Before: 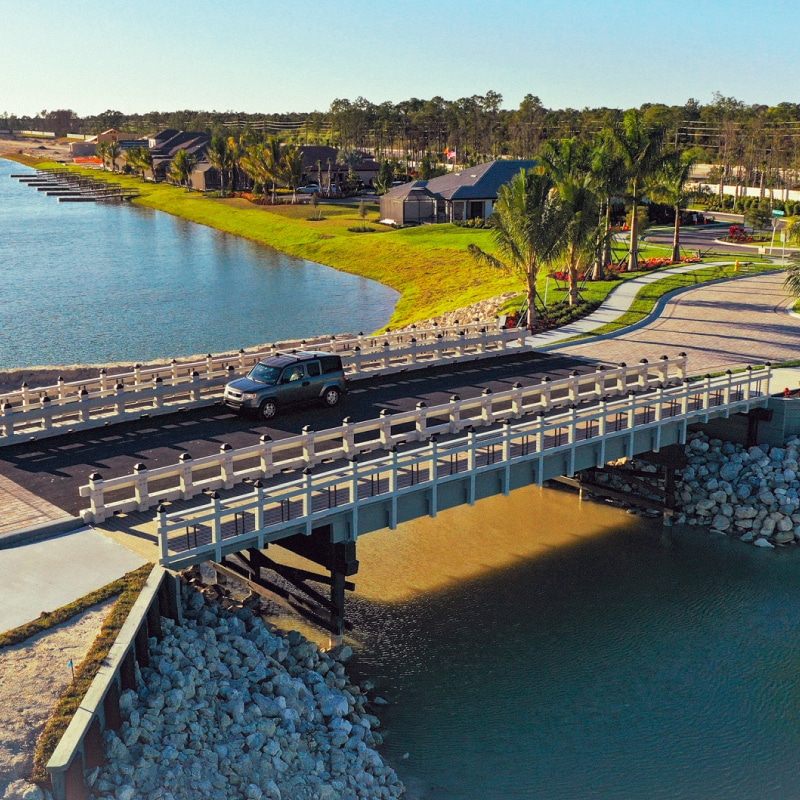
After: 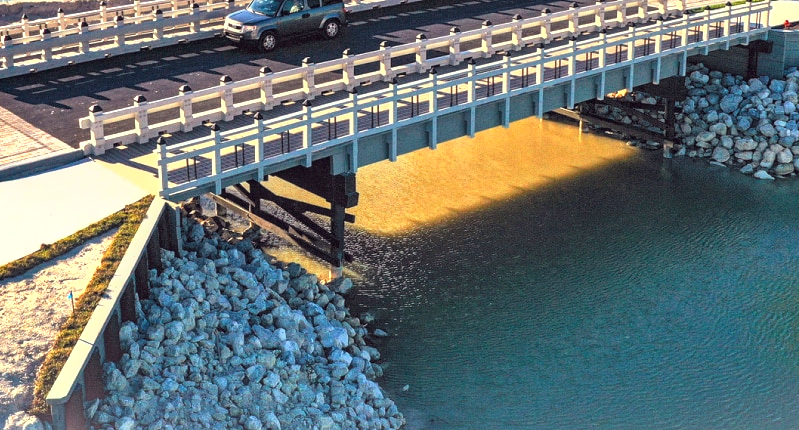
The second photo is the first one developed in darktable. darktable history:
crop and rotate: top 46.237%
exposure: black level correction 0, exposure 1 EV, compensate exposure bias true, compensate highlight preservation false
local contrast: on, module defaults
shadows and highlights: low approximation 0.01, soften with gaussian
